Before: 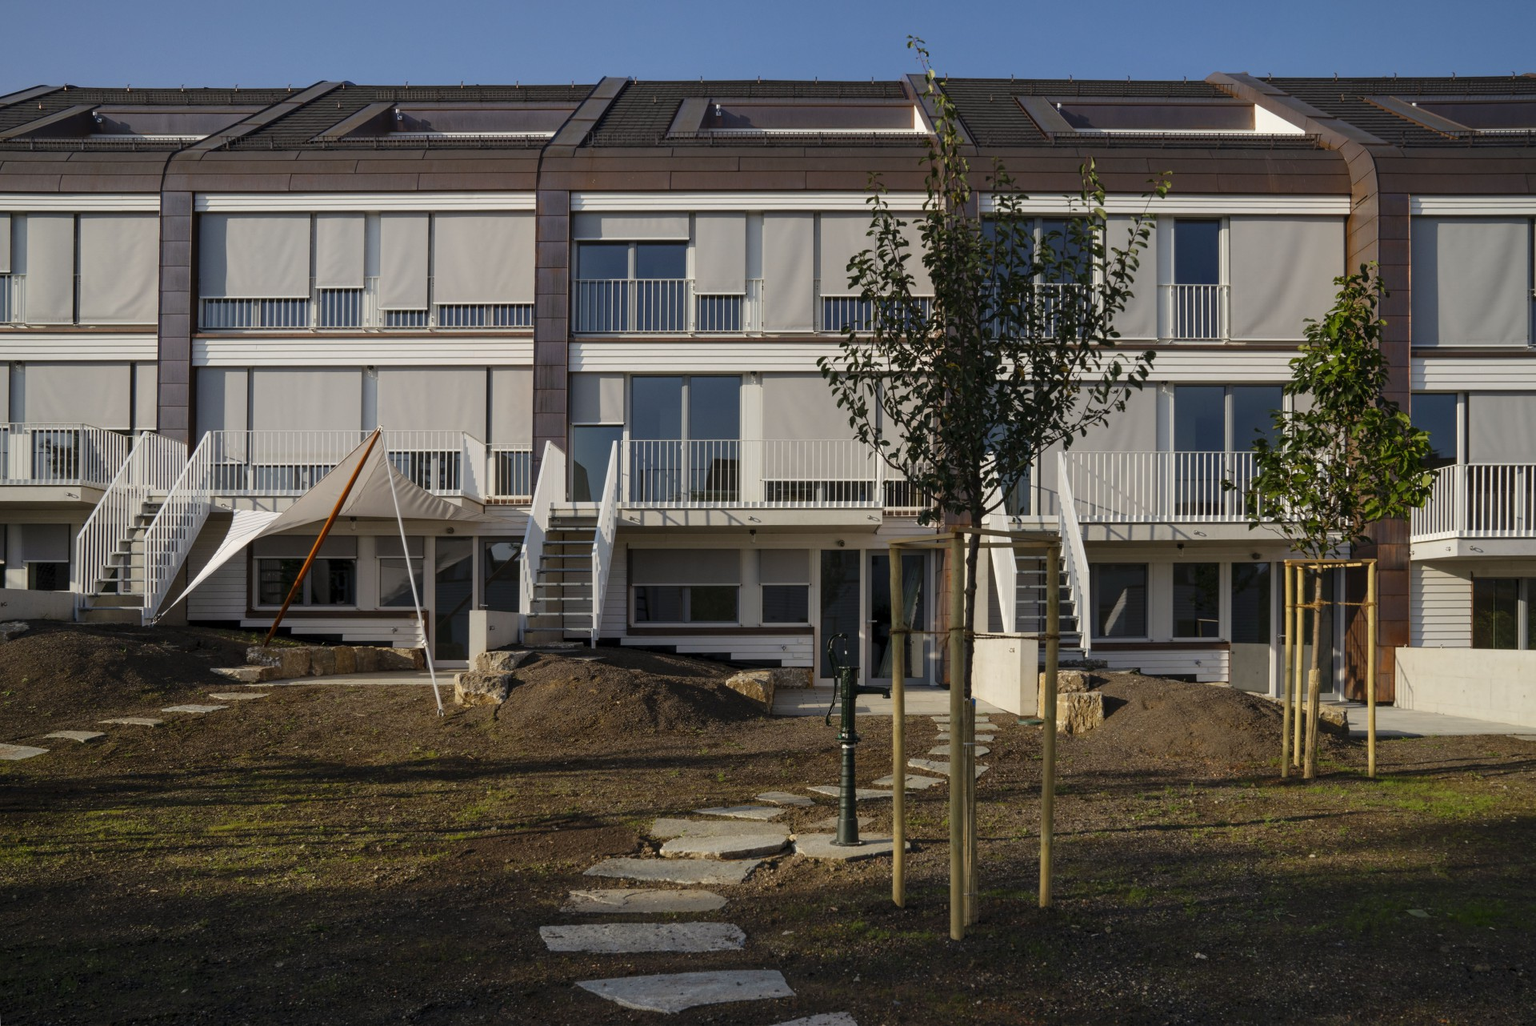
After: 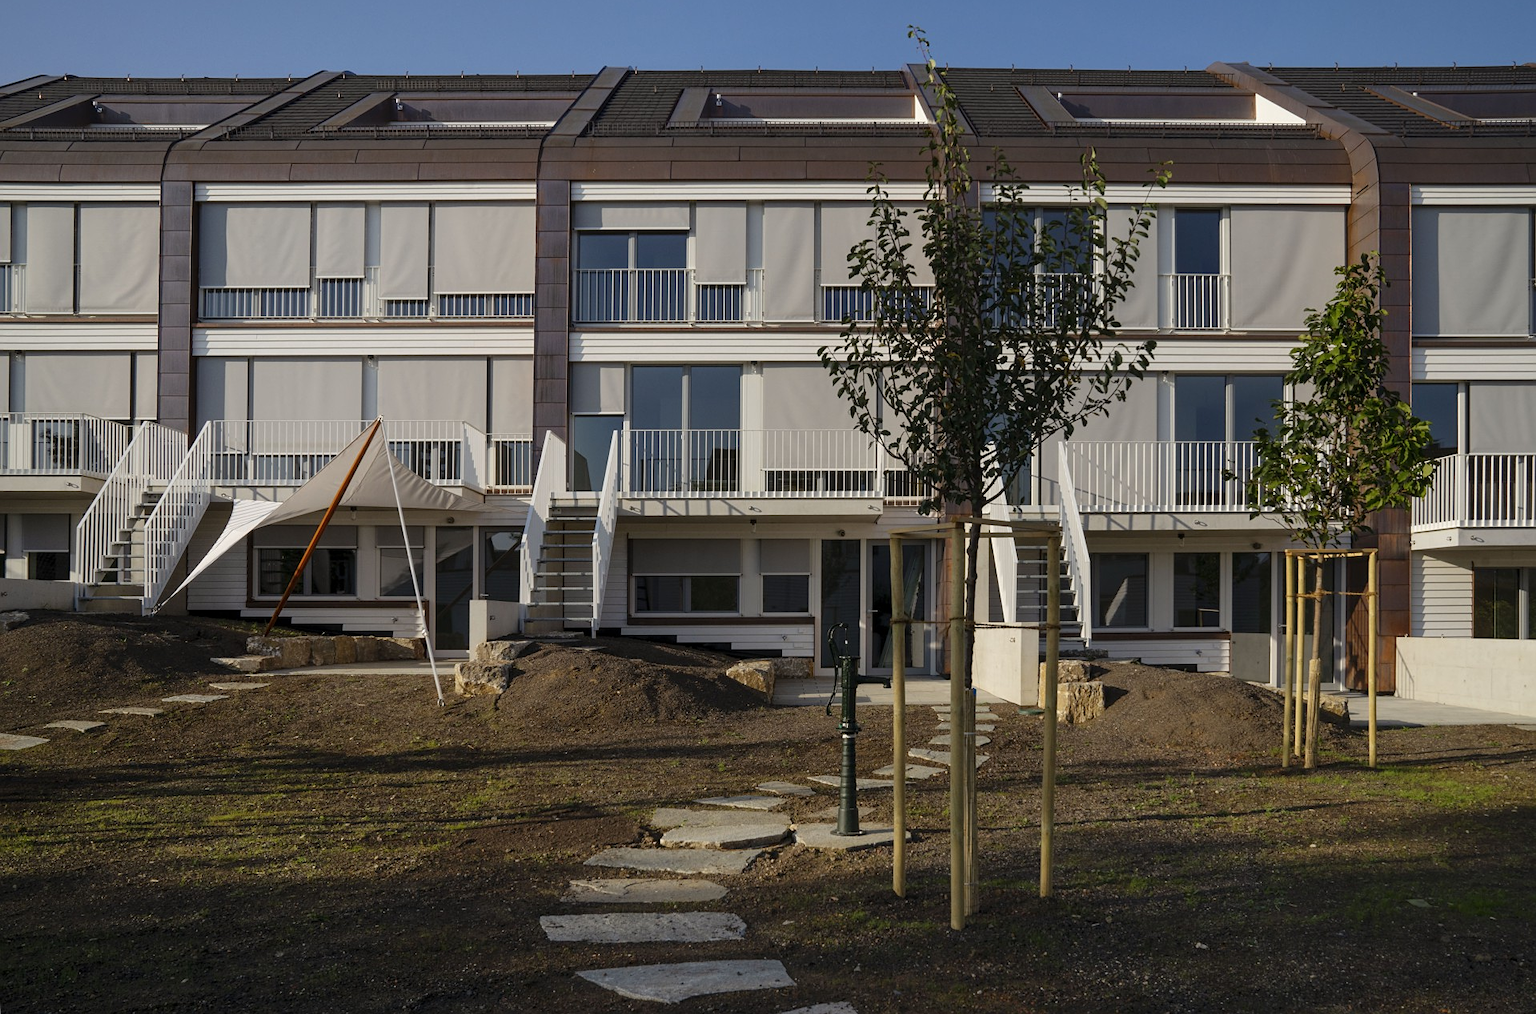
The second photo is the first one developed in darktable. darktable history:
exposure: compensate highlight preservation false
crop: top 1.049%, right 0.001%
sharpen: radius 1.272, amount 0.305, threshold 0
